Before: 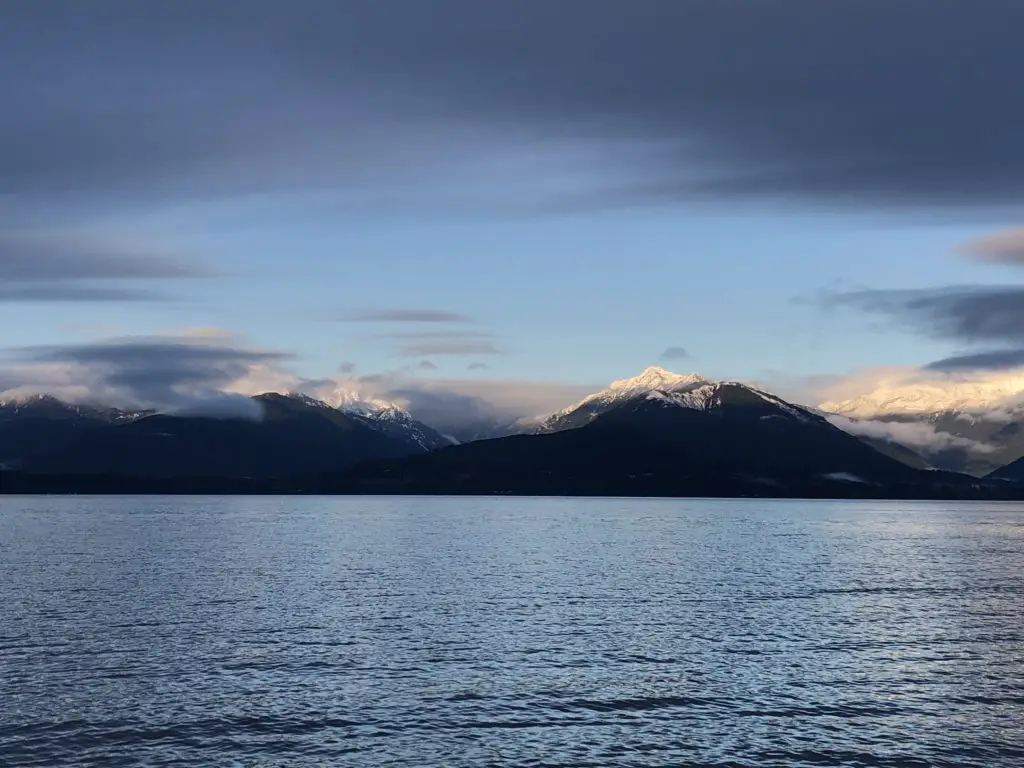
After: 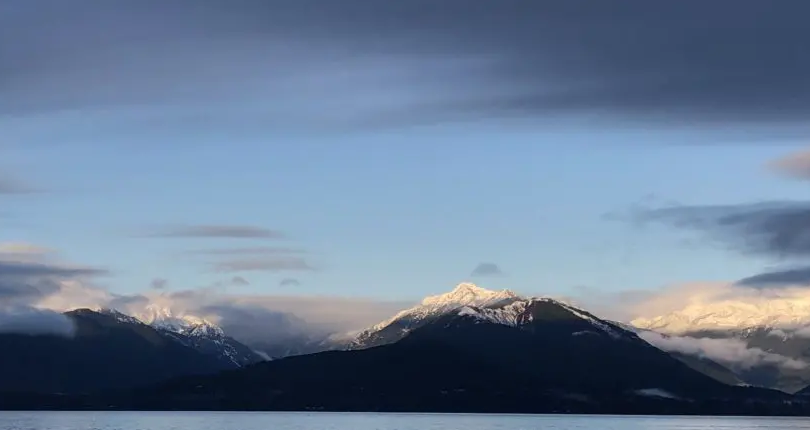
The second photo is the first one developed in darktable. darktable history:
crop: left 18.384%, top 11.067%, right 2.459%, bottom 32.841%
